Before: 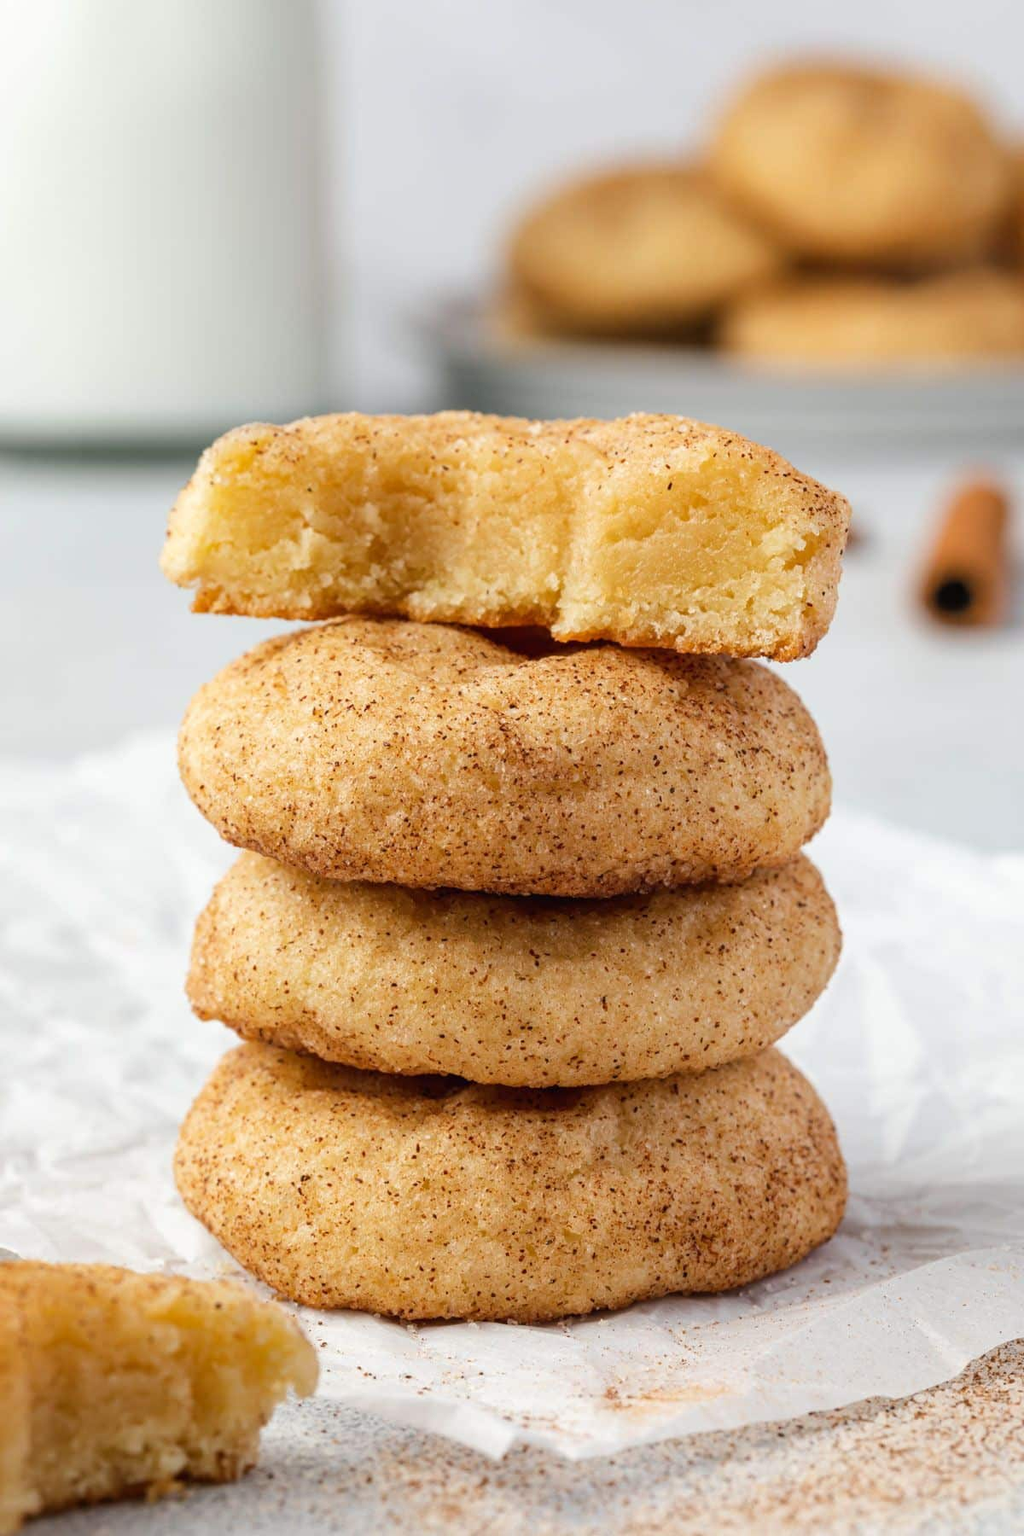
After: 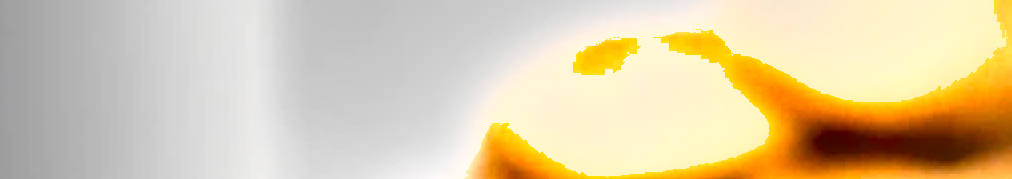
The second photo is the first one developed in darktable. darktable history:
shadows and highlights: shadows 53, soften with gaussian
crop and rotate: left 9.644%, top 9.491%, right 6.021%, bottom 80.509%
exposure: black level correction 0, exposure 1.675 EV, compensate exposure bias true, compensate highlight preservation false
